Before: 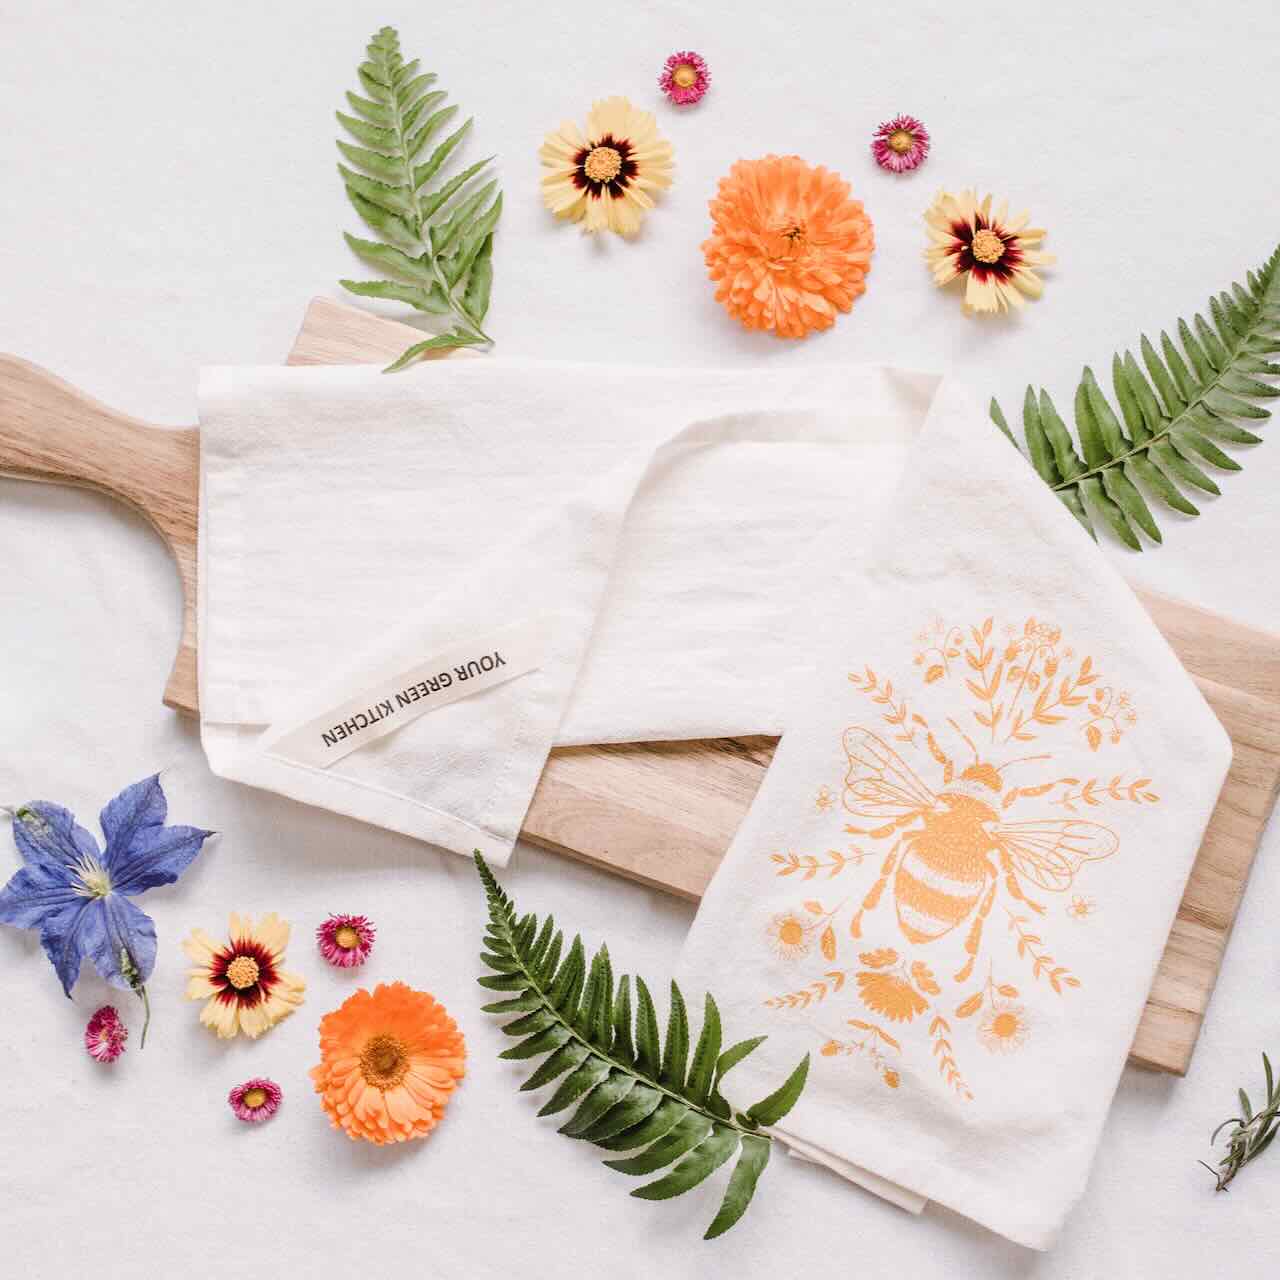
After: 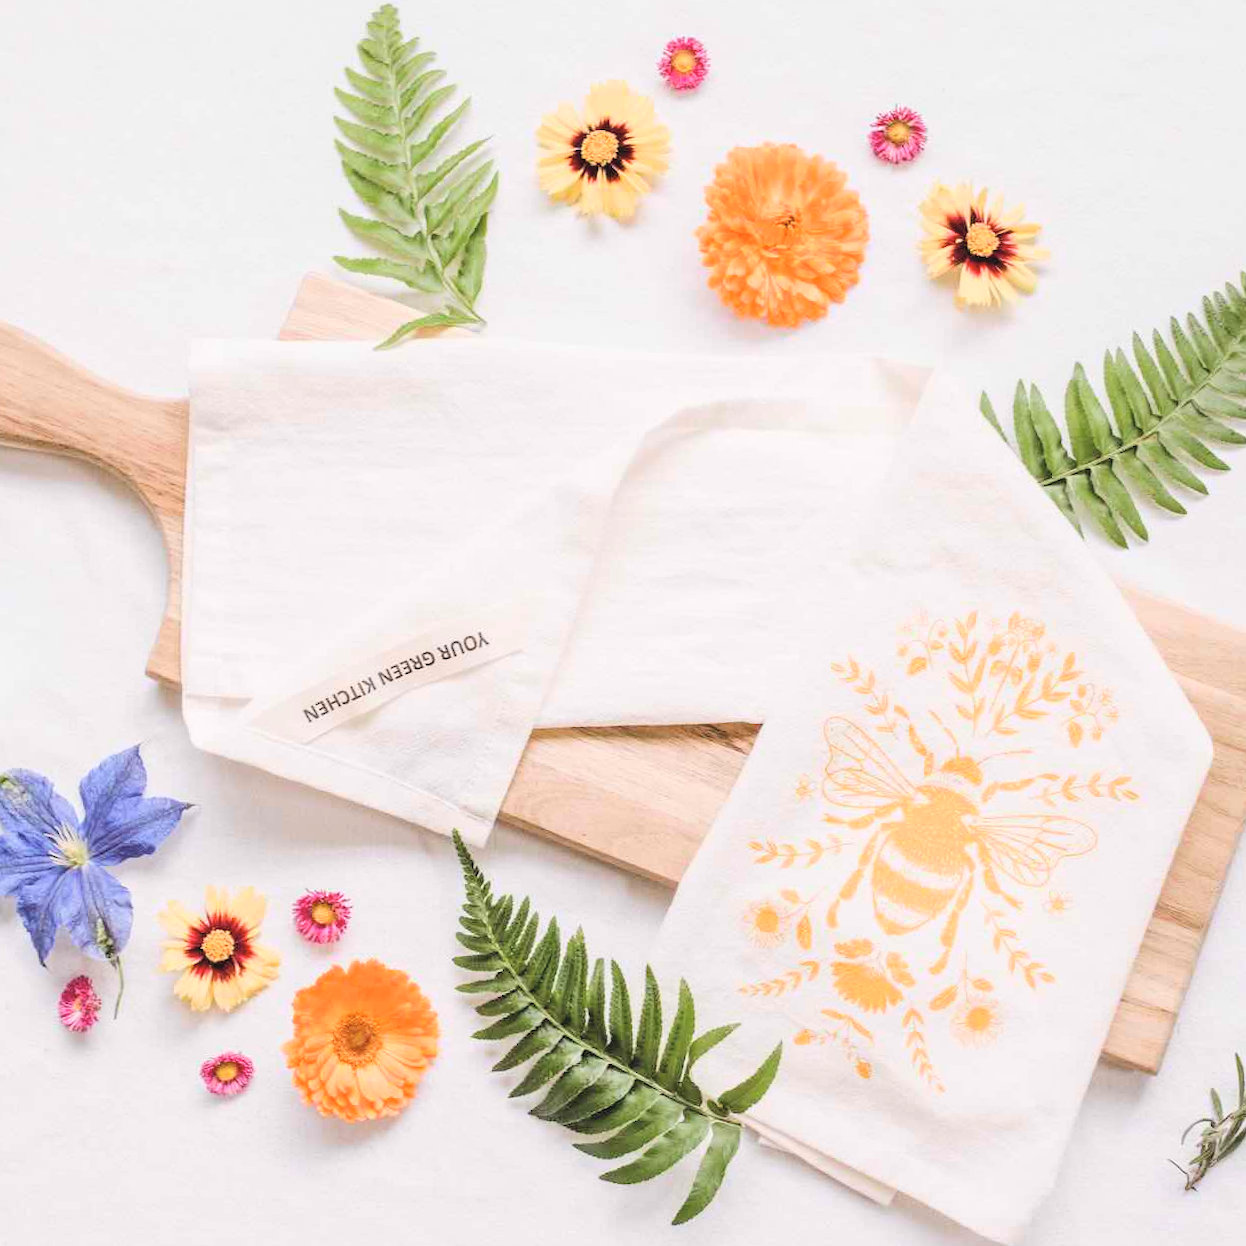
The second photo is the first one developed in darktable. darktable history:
crop and rotate: angle -1.54°
contrast brightness saturation: contrast 0.095, brightness 0.291, saturation 0.145
